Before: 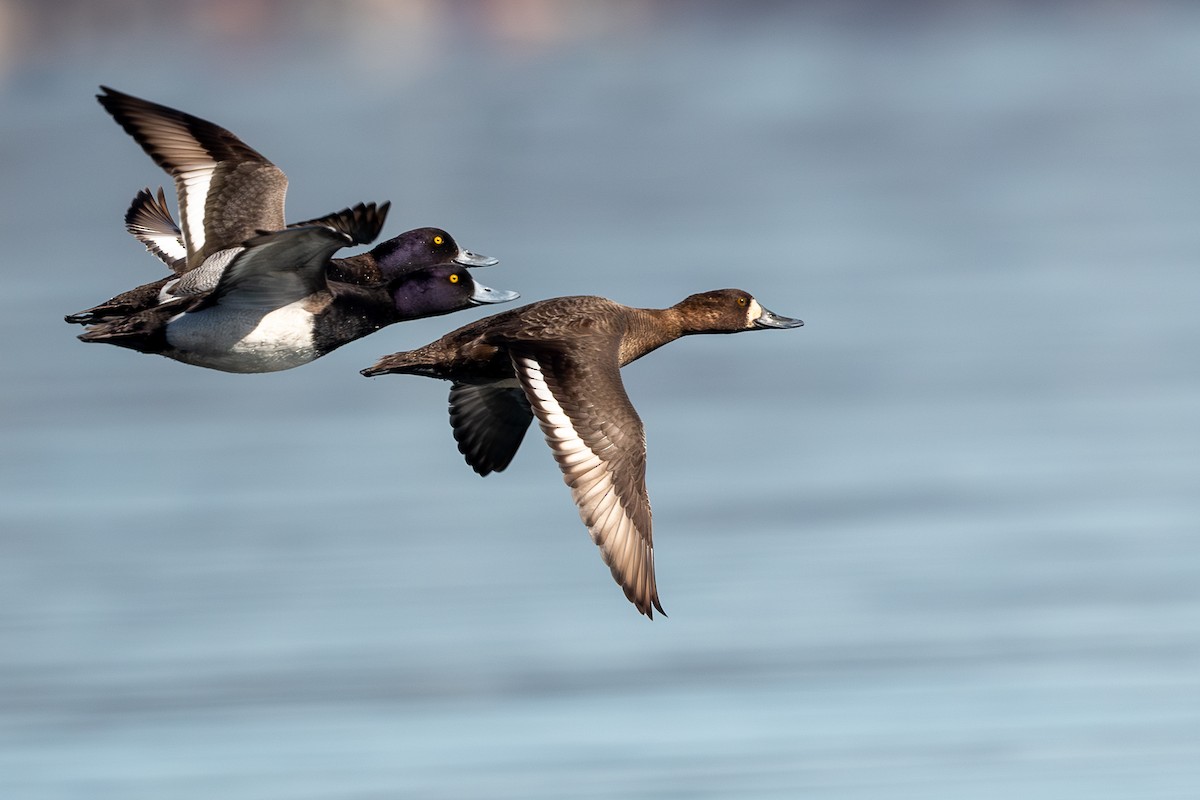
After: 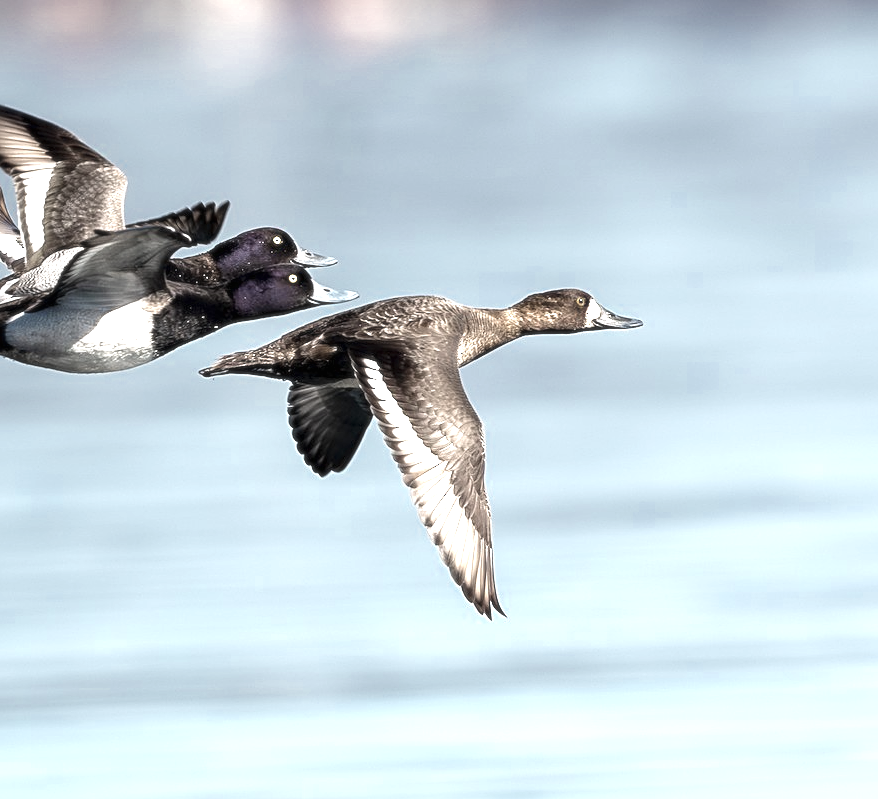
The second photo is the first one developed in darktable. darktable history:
color zones: curves: ch0 [(0.25, 0.667) (0.758, 0.368)]; ch1 [(0.215, 0.245) (0.761, 0.373)]; ch2 [(0.247, 0.554) (0.761, 0.436)]
soften: size 10%, saturation 50%, brightness 0.2 EV, mix 10%
crop: left 13.443%, right 13.31%
sharpen: on, module defaults
color balance rgb: global vibrance 10%
exposure: black level correction 0, exposure 1.2 EV, compensate exposure bias true, compensate highlight preservation false
